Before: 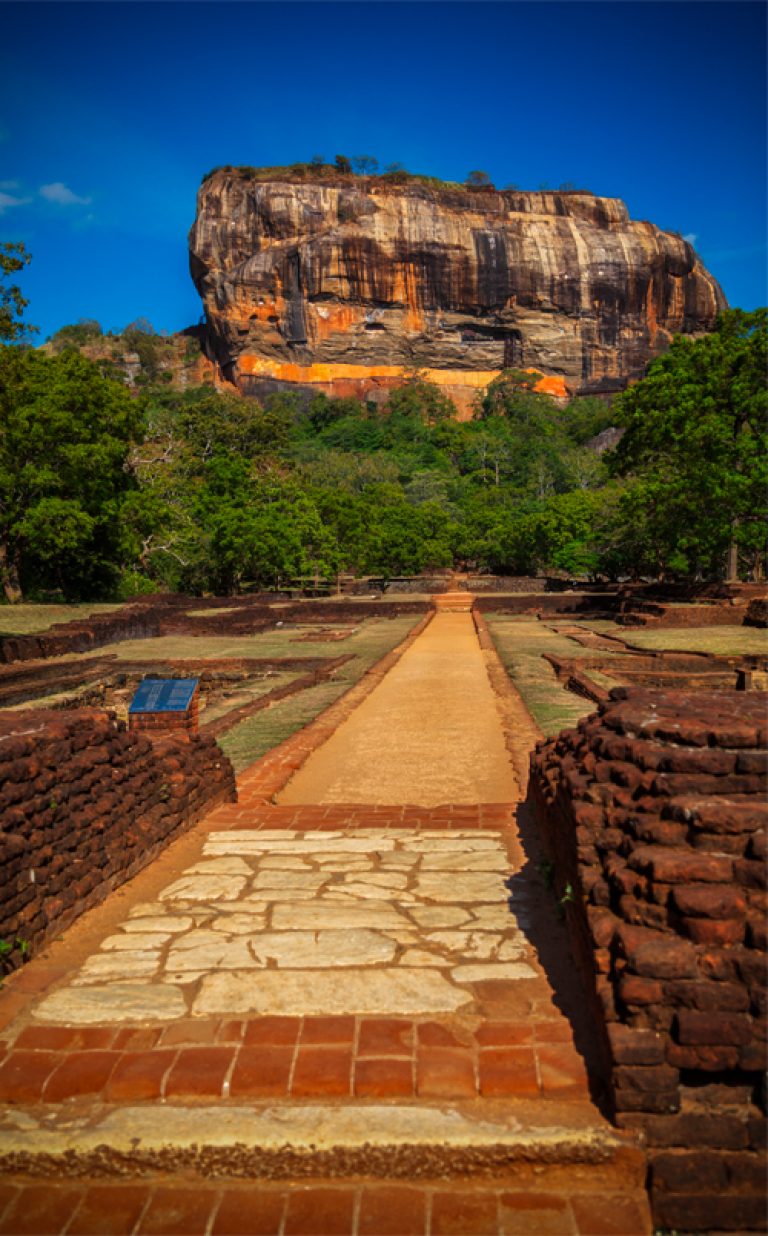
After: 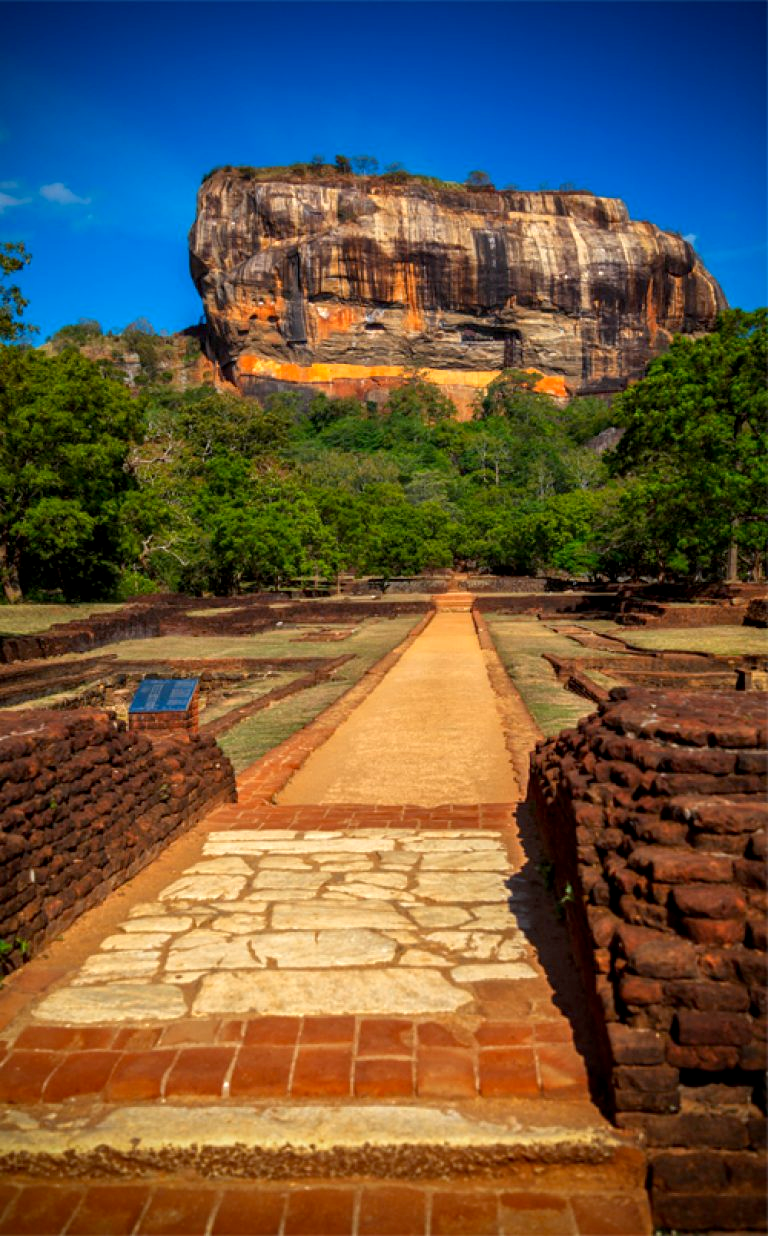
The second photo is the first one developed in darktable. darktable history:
exposure: black level correction 0.003, exposure 0.383 EV, compensate highlight preservation false
white balance: red 0.982, blue 1.018
